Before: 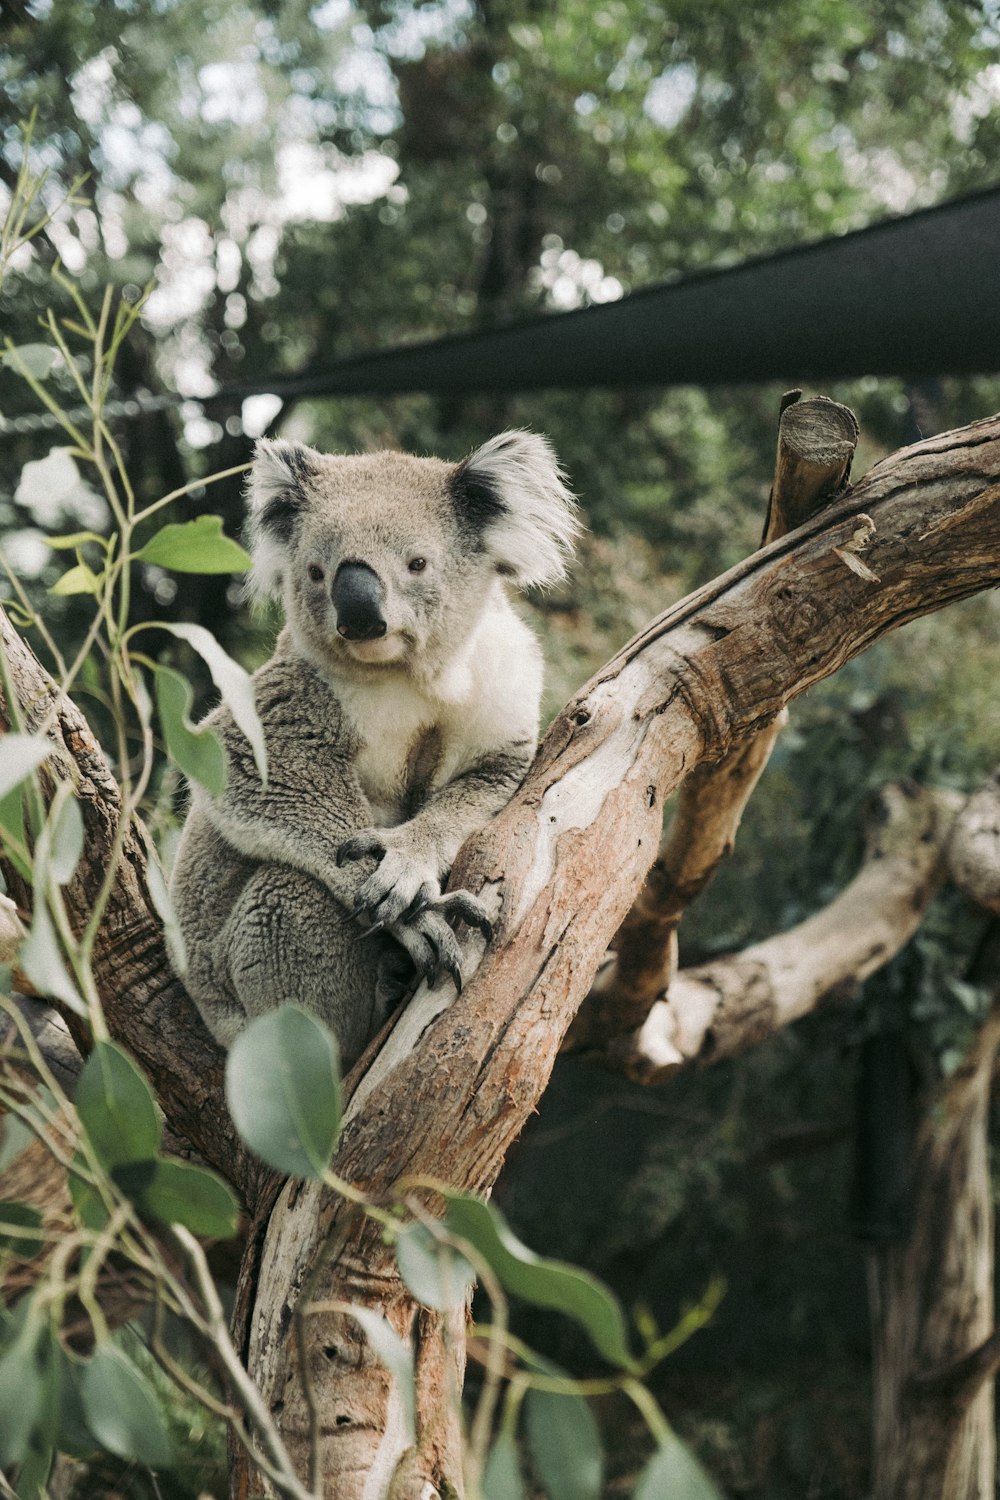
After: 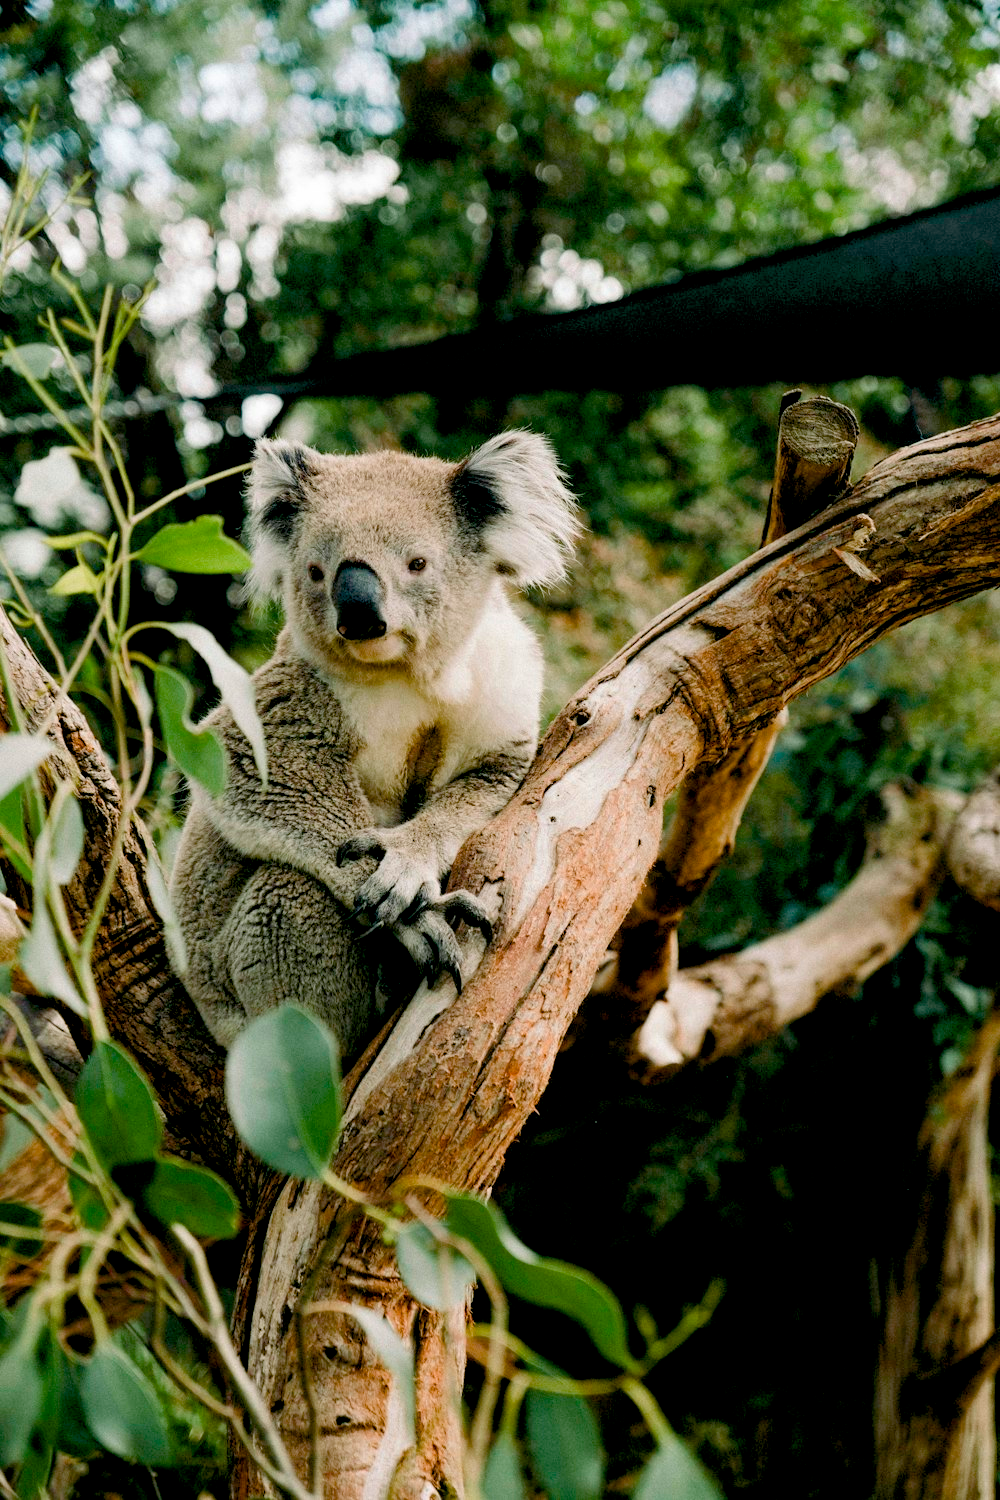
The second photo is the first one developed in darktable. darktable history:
color balance rgb: global offset › luminance -1.437%, perceptual saturation grading › global saturation 20%, perceptual saturation grading › highlights -25.063%, perceptual saturation grading › shadows 50.245%, global vibrance 34.2%
exposure: black level correction 0.005, exposure 0.017 EV, compensate highlight preservation false
